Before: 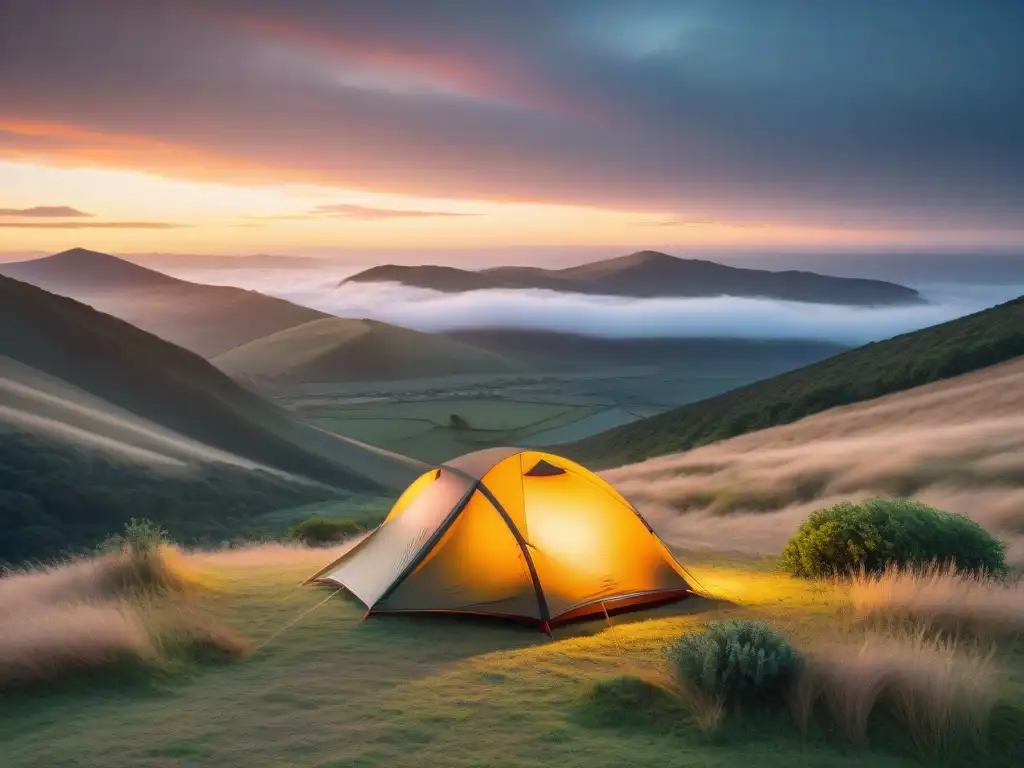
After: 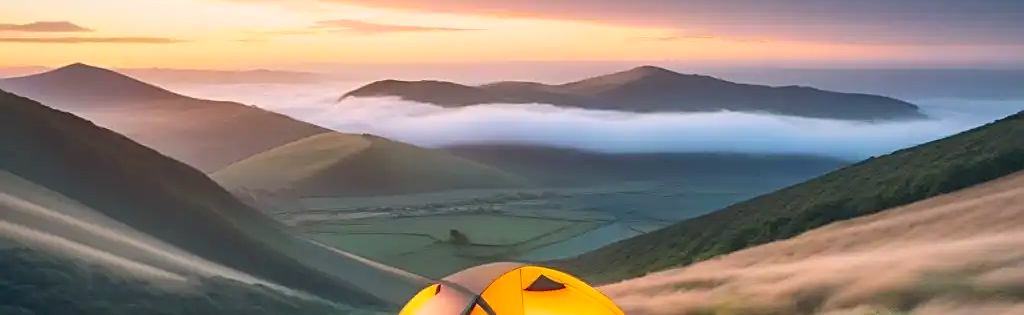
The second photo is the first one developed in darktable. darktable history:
crop and rotate: top 24.19%, bottom 34.705%
sharpen: amount 0.497
contrast brightness saturation: contrast 0.074, brightness 0.074, saturation 0.177
